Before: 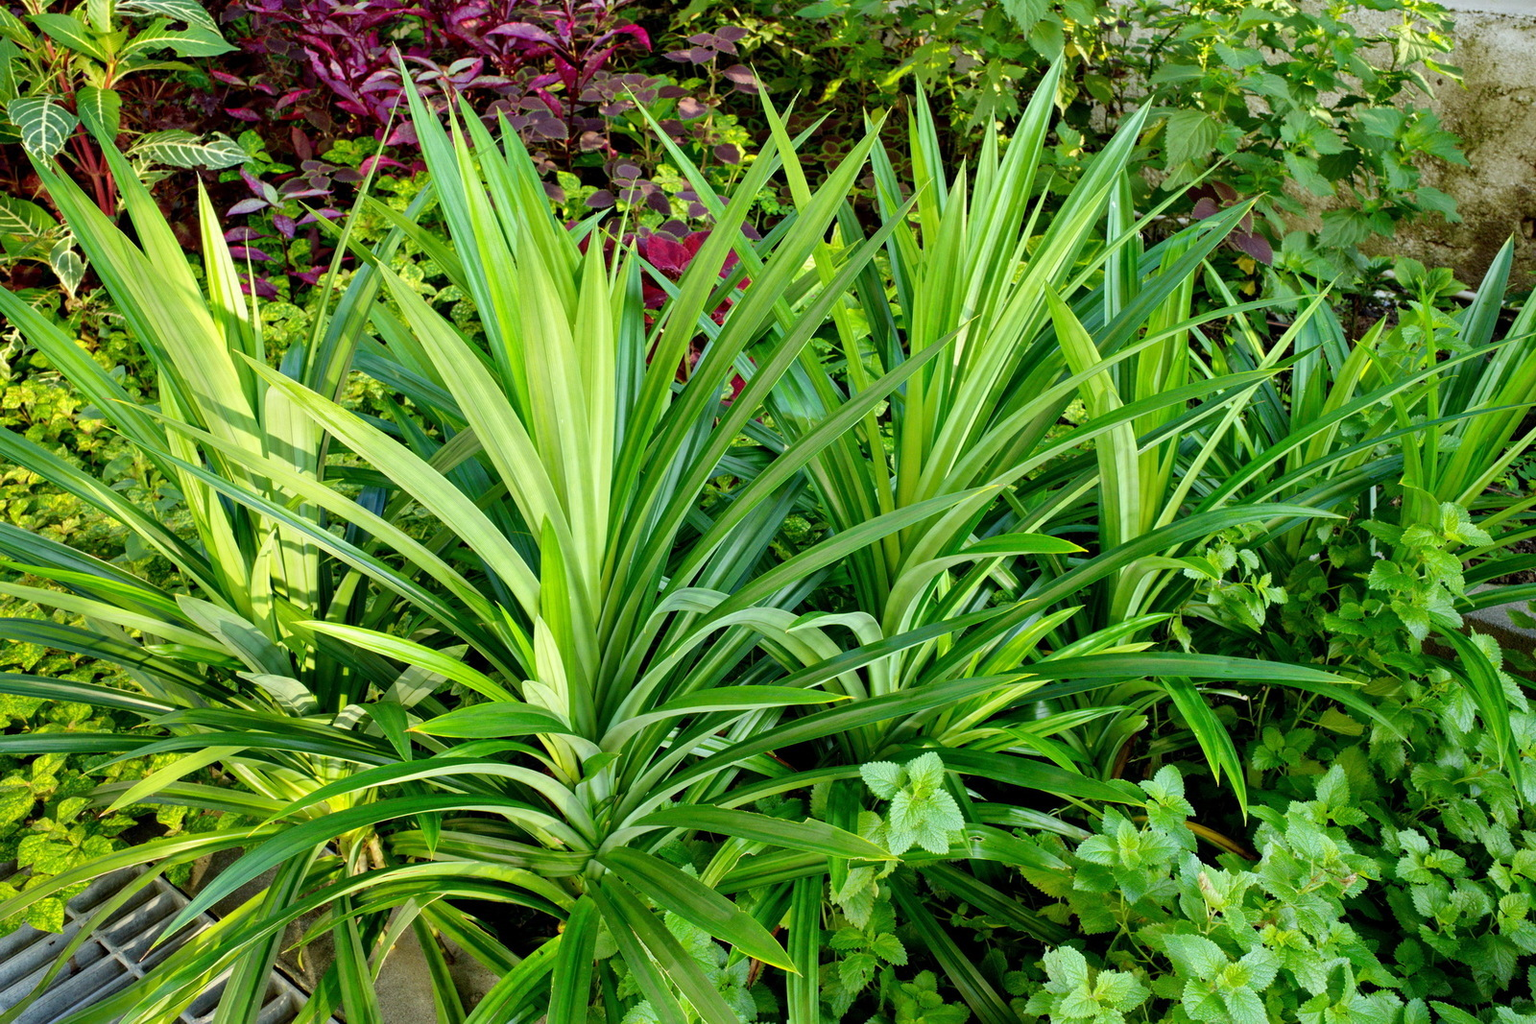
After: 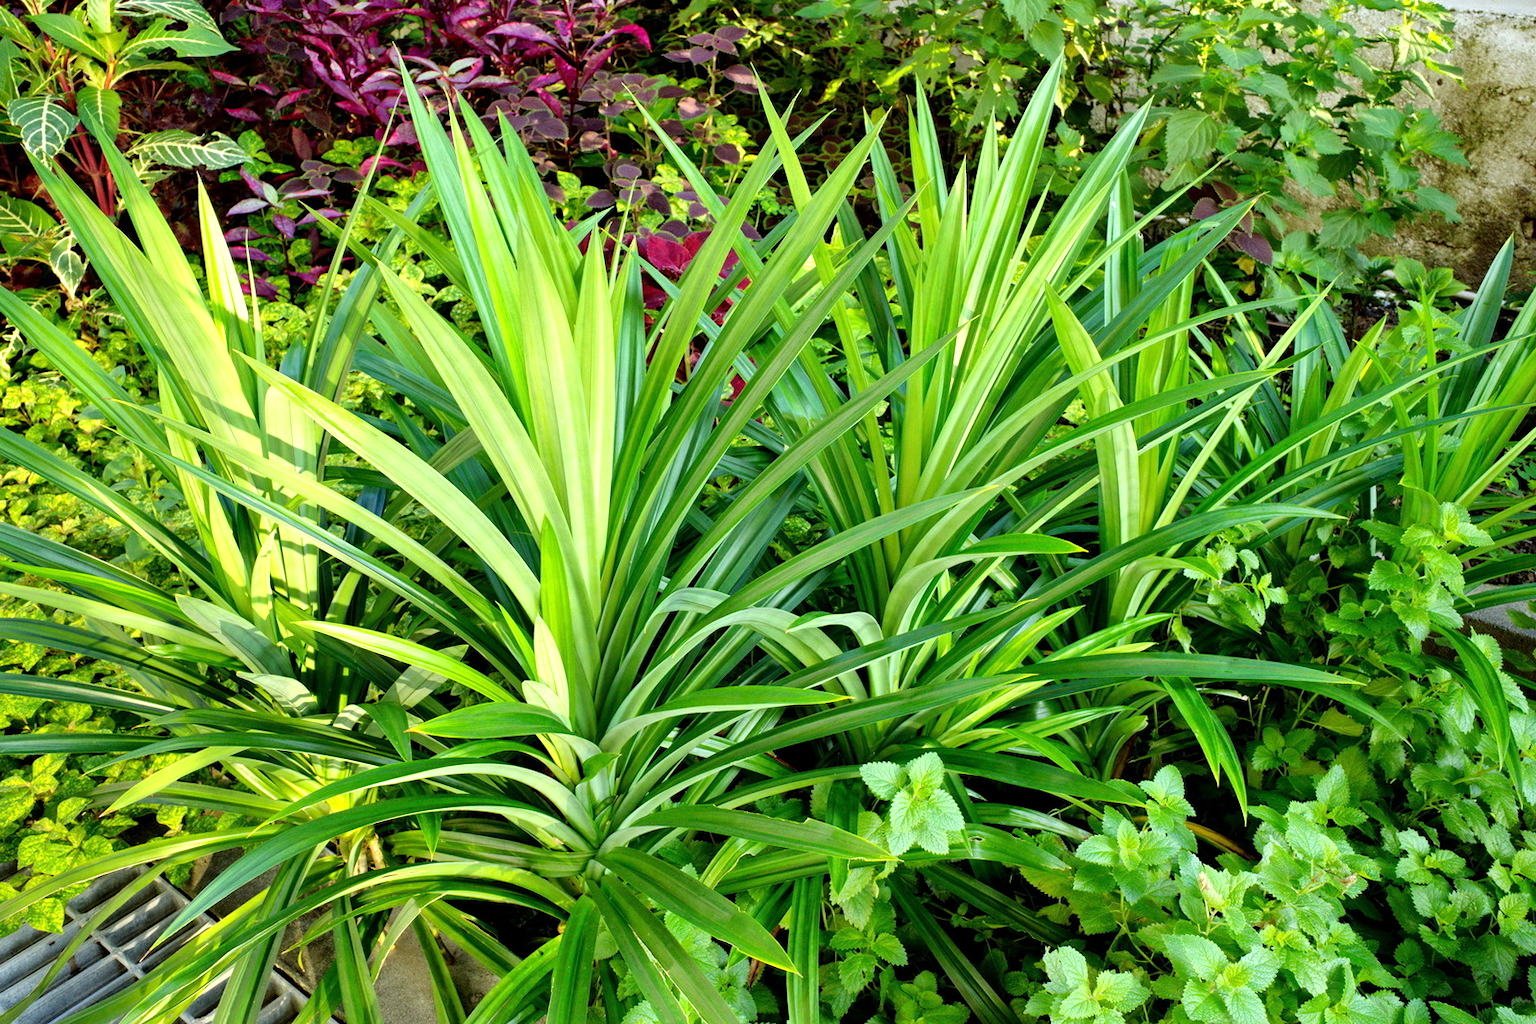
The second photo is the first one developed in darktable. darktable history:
tone equalizer: -8 EV -0.444 EV, -7 EV -0.377 EV, -6 EV -0.351 EV, -5 EV -0.208 EV, -3 EV 0.257 EV, -2 EV 0.358 EV, -1 EV 0.405 EV, +0 EV 0.429 EV
